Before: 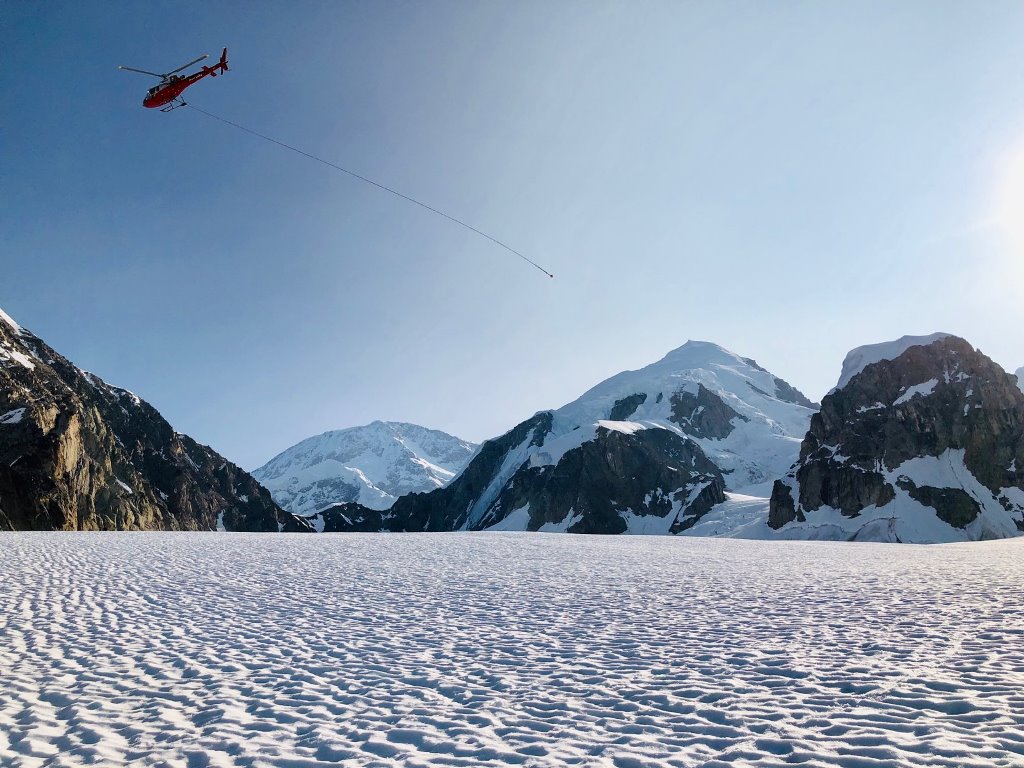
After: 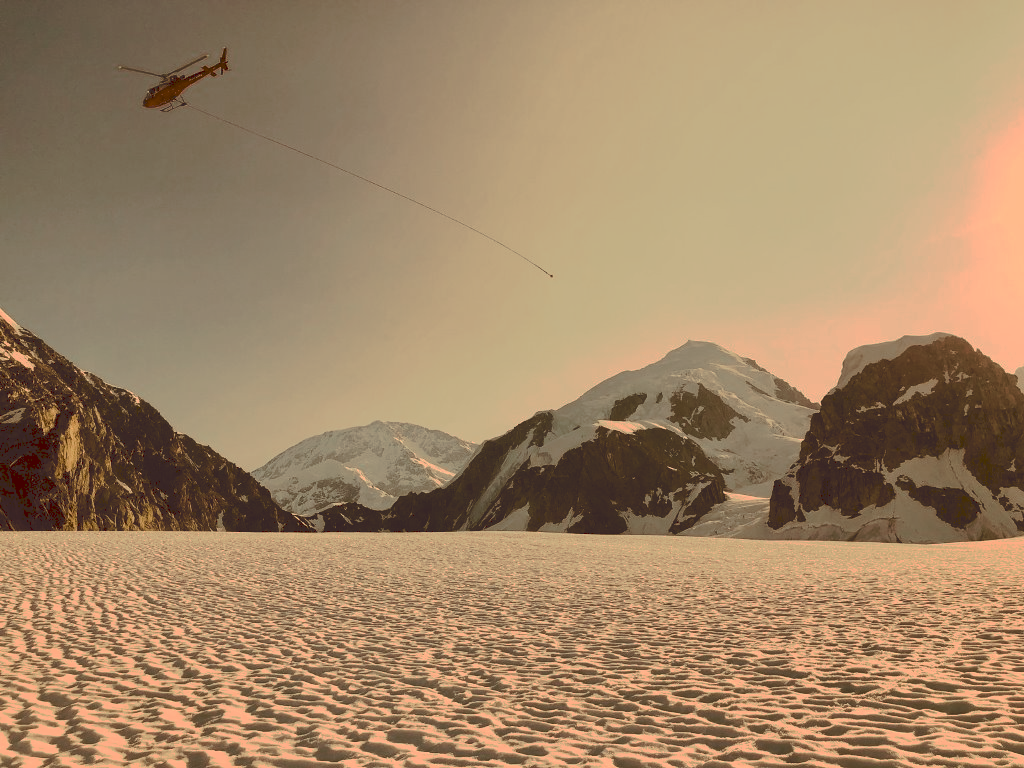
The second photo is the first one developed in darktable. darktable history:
tone curve: curves: ch0 [(0, 0) (0.003, 0.149) (0.011, 0.152) (0.025, 0.154) (0.044, 0.164) (0.069, 0.179) (0.1, 0.194) (0.136, 0.211) (0.177, 0.232) (0.224, 0.258) (0.277, 0.289) (0.335, 0.326) (0.399, 0.371) (0.468, 0.438) (0.543, 0.504) (0.623, 0.569) (0.709, 0.642) (0.801, 0.716) (0.898, 0.775) (1, 1)], preserve colors none
color look up table: target L [94.03, 93.14, 86.06, 83.33, 74.23, 72.65, 66.88, 62.82, 60.3, 61.08, 43.98, 28.71, 6.221, 86.2, 82.52, 81.63, 76.91, 69.58, 63.66, 67.99, 61.21, 43.62, 42.56, 36.99, 9.405, 95.17, 86.3, 74.04, 66.29, 66.27, 54.01, 64.07, 55.44, 61.9, 55.59, 43.81, 35.65, 41.7, 15.75, 13.82, 2.747, 83.41, 82.26, 74.35, 60.74, 47.44, 45.39, 30.83, 27.47], target a [17.96, 13.41, -25.13, -43.96, -14.2, 4.774, 3.956, 11.63, -20.79, -25.57, -7.653, -4.131, 13.28, 34.18, 21.74, 44.49, 37.93, 18.9, 29.09, 54.52, 46.6, 17.91, 36.48, 31.87, 27.31, 20.02, 37.56, 60, 13.47, 73.72, 31.37, 14.27, 23.11, 45.98, 48.21, 35.35, 14.84, 17.27, 30.21, 21.43, 18.34, -42.61, -5.497, -19.02, -28.79, 2.827, -4.163, -7.51, 12.14], target b [55.56, 84.82, 73.19, 47.82, 53.1, 72.19, 51.71, 37.34, 34.98, 56.07, 62.55, 48.74, 10.47, 59.48, 76.27, 47.69, 60.41, 64.45, 44.29, 41.48, 53.57, 59.26, 47.02, 62.7, 15.94, 43.4, 31.3, 18.78, 24.12, 0.745, 21.68, -3.025, 9.333, -4.18, 24.08, 8.034, 9.377, -4.508, 26.5, 22.89, 4.475, 28.37, 29.87, 12.24, 21.74, 22.31, 10.15, 39.56, 38.47], num patches 49
